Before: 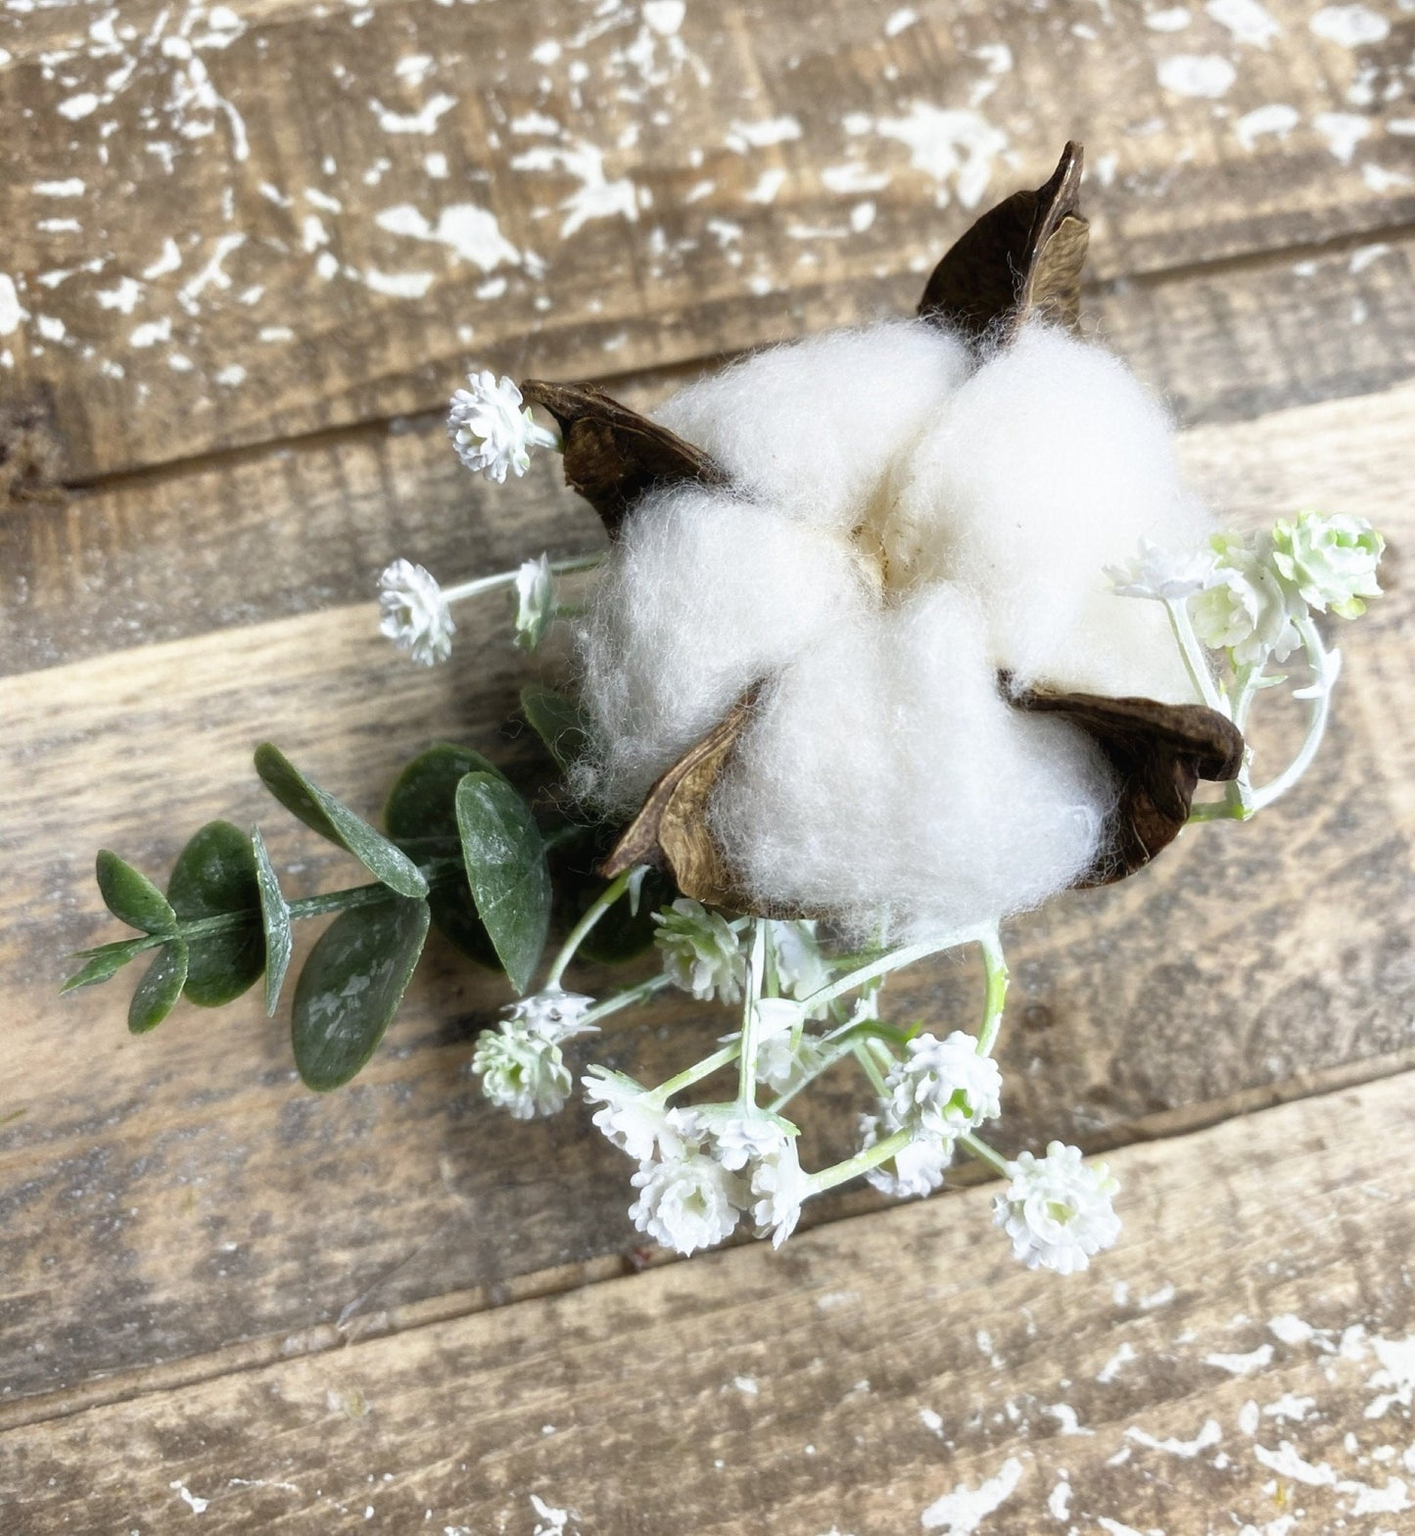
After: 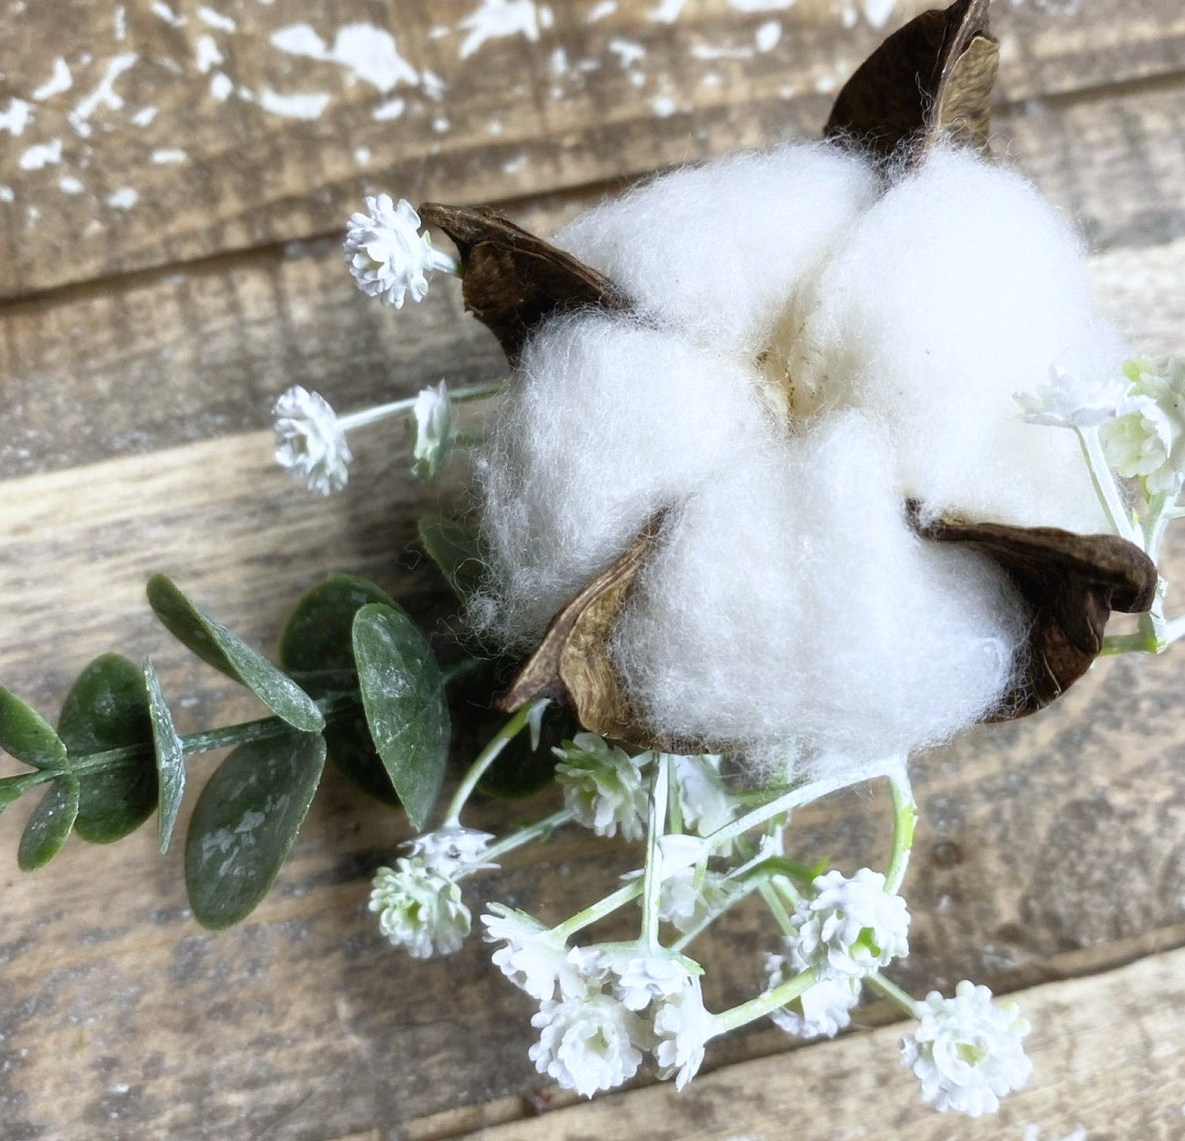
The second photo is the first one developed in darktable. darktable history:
crop: left 7.856%, top 11.836%, right 10.12%, bottom 15.387%
white balance: red 0.974, blue 1.044
